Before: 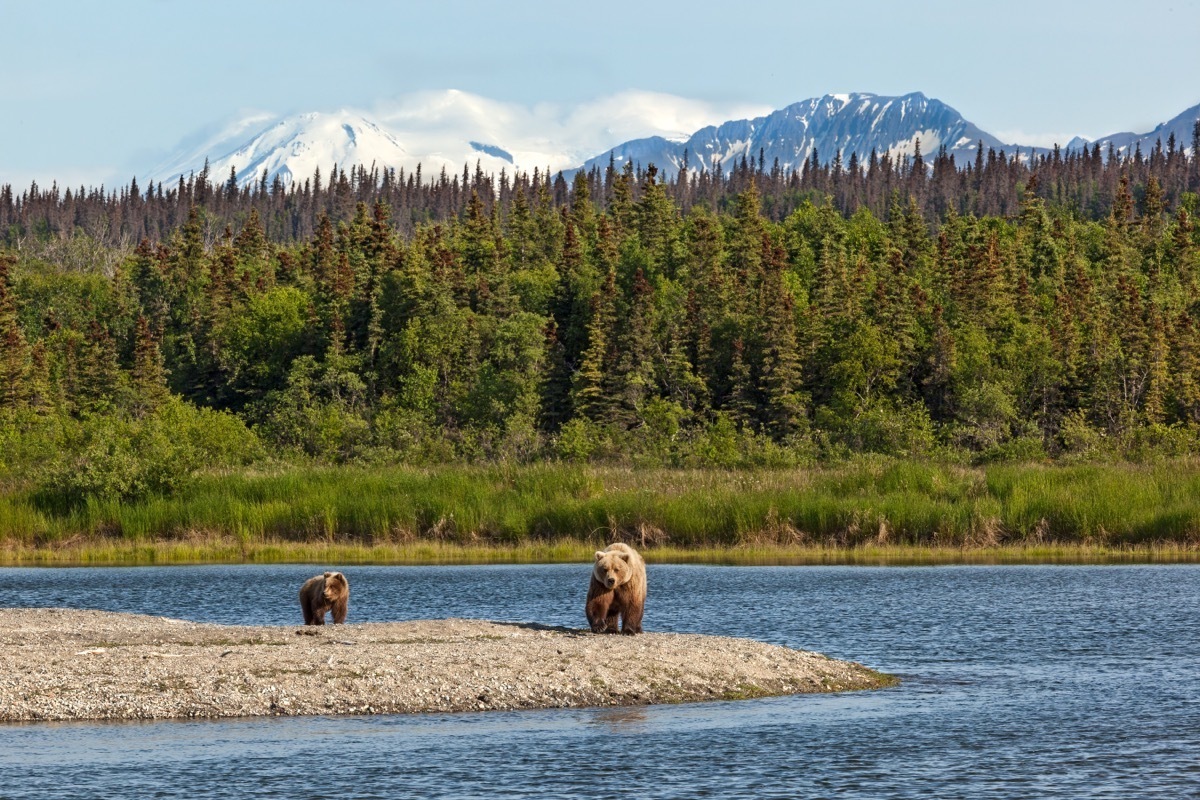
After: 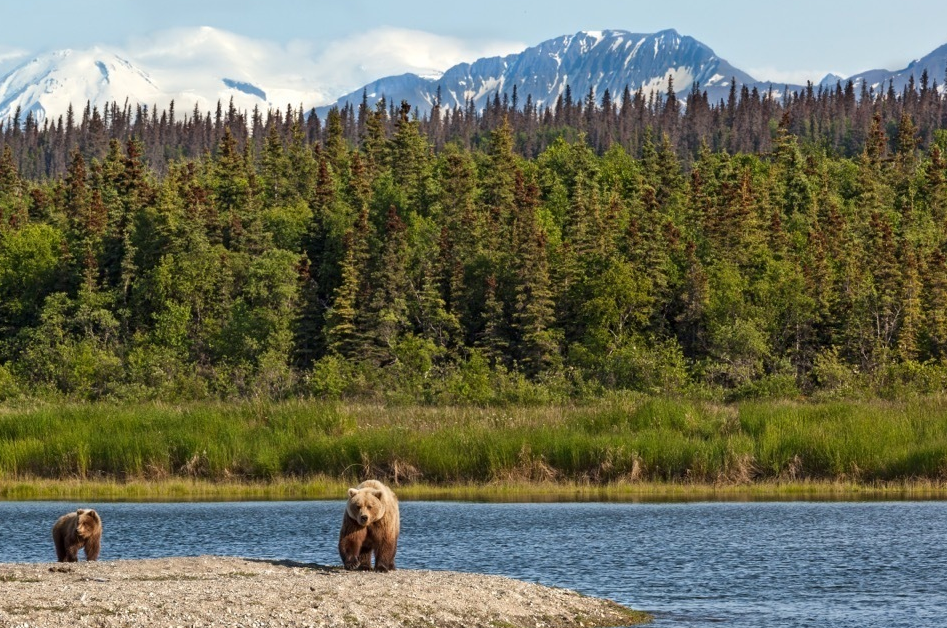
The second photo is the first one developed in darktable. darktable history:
crop and rotate: left 20.605%, top 7.98%, right 0.444%, bottom 13.439%
